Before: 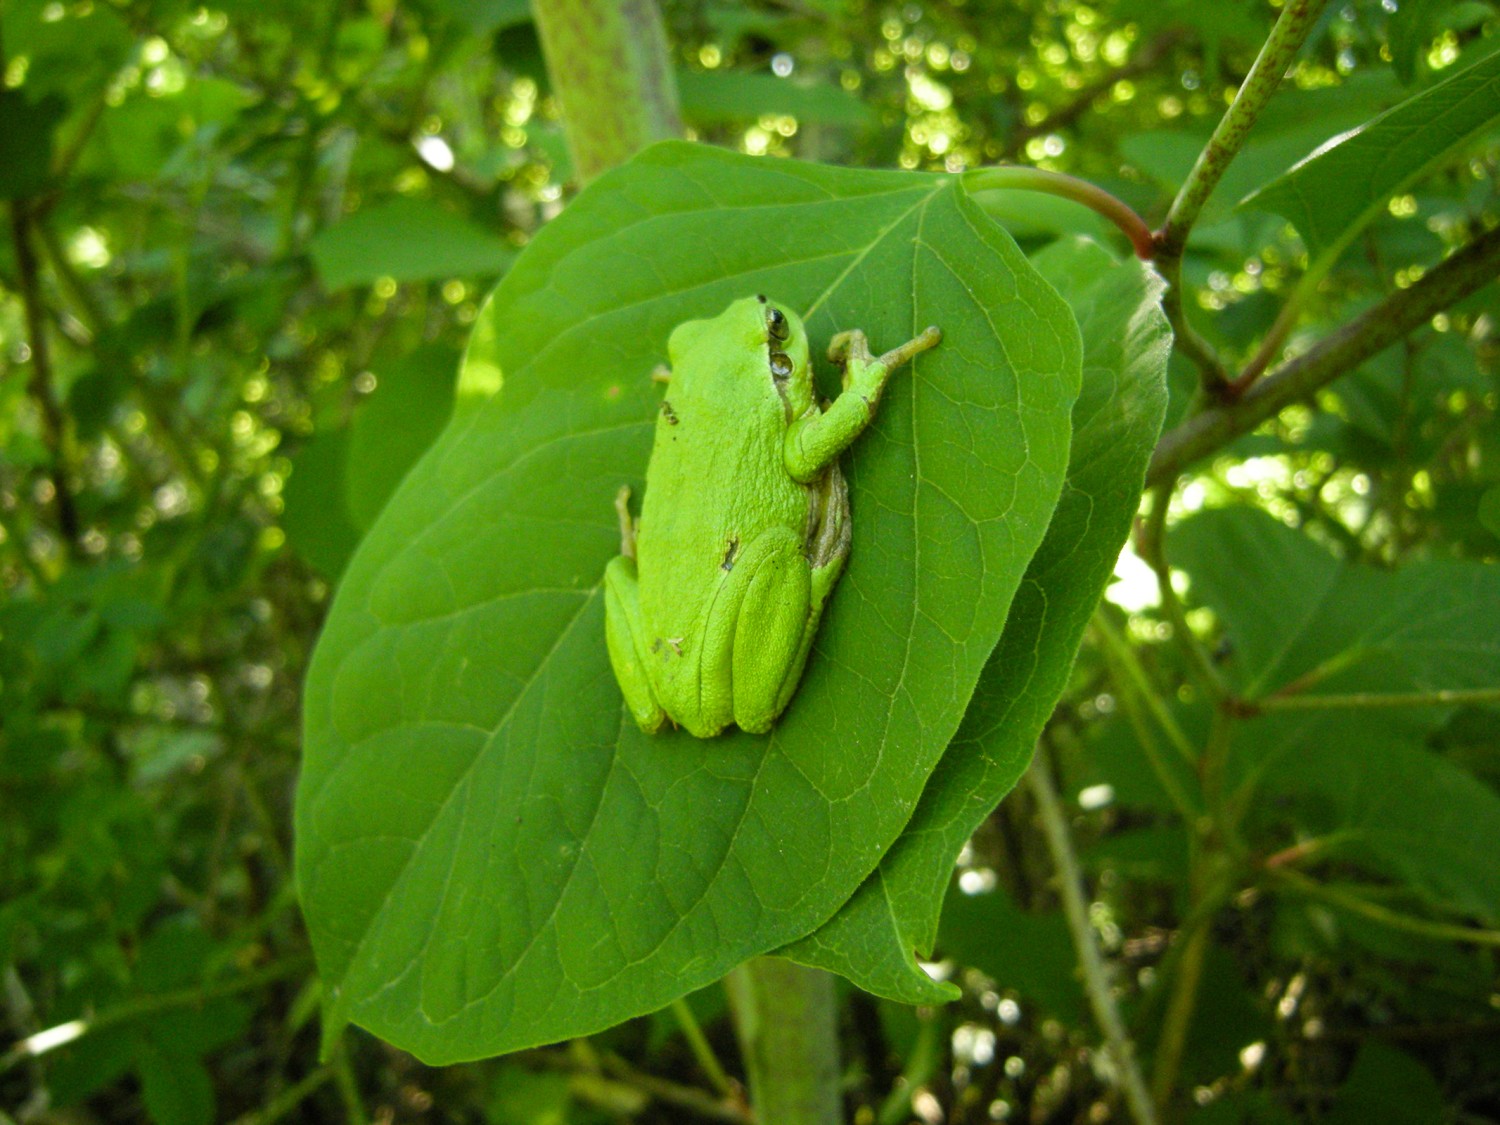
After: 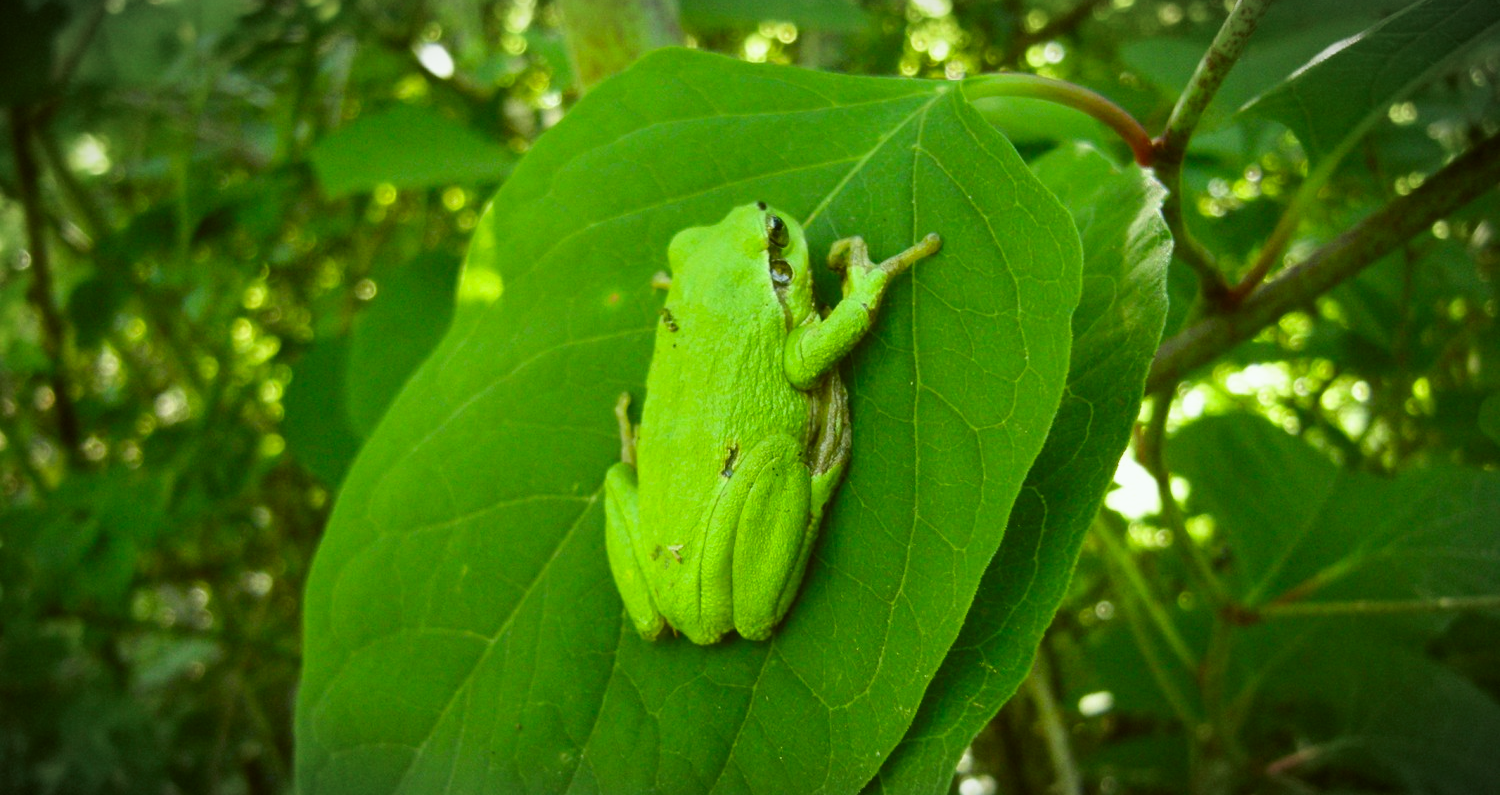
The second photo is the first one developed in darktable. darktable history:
vignetting: fall-off start 87%, automatic ratio true
split-toning: shadows › saturation 0.61, highlights › saturation 0.58, balance -28.74, compress 87.36%
crop and rotate: top 8.293%, bottom 20.996%
color balance: lift [1.004, 1.002, 1.002, 0.998], gamma [1, 1.007, 1.002, 0.993], gain [1, 0.977, 1.013, 1.023], contrast -3.64%
contrast brightness saturation: contrast 0.13, brightness -0.05, saturation 0.16
